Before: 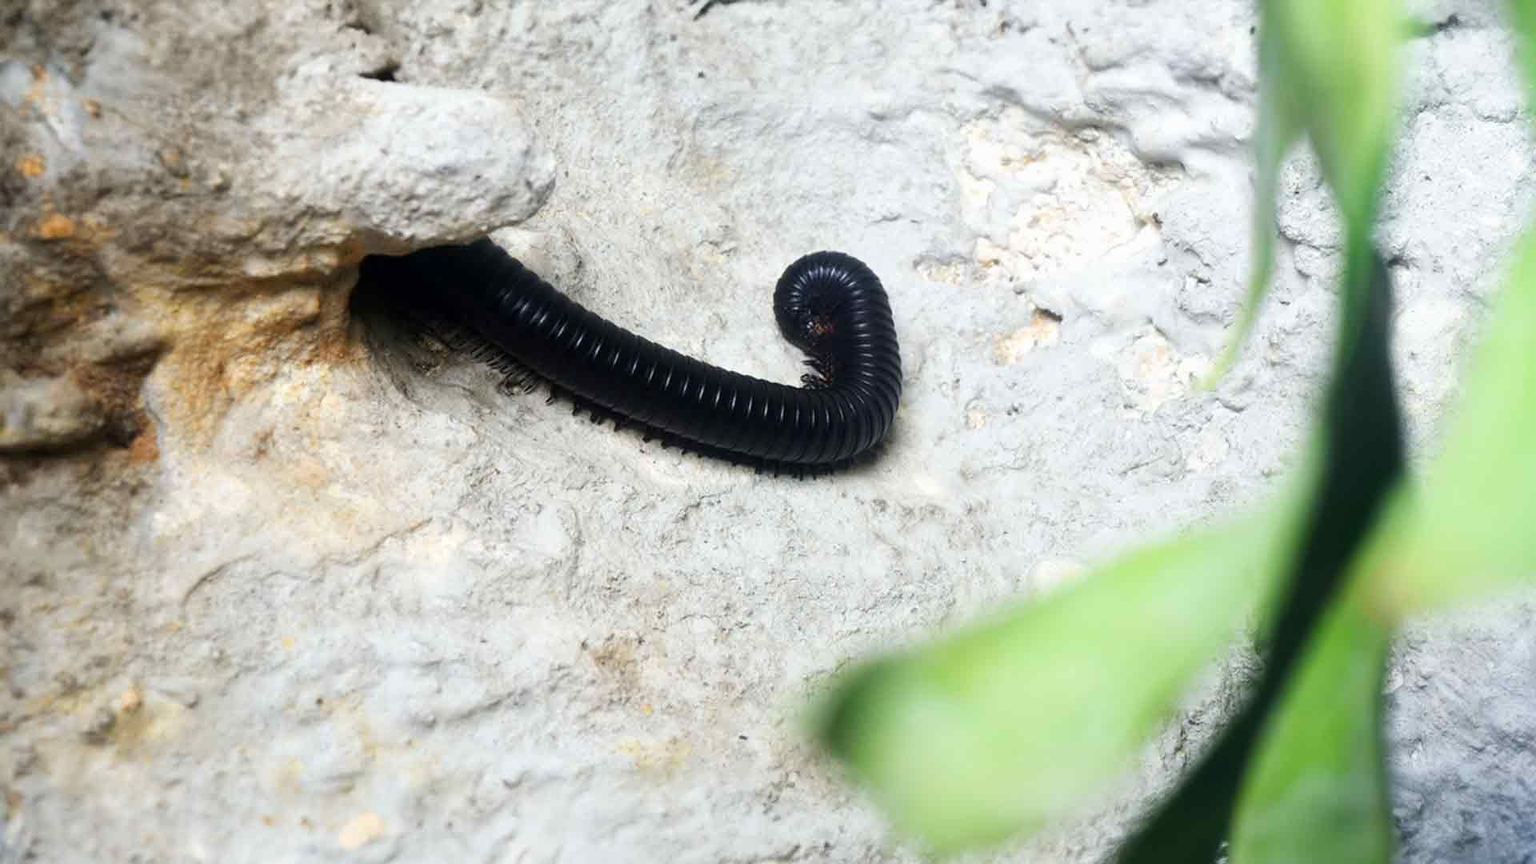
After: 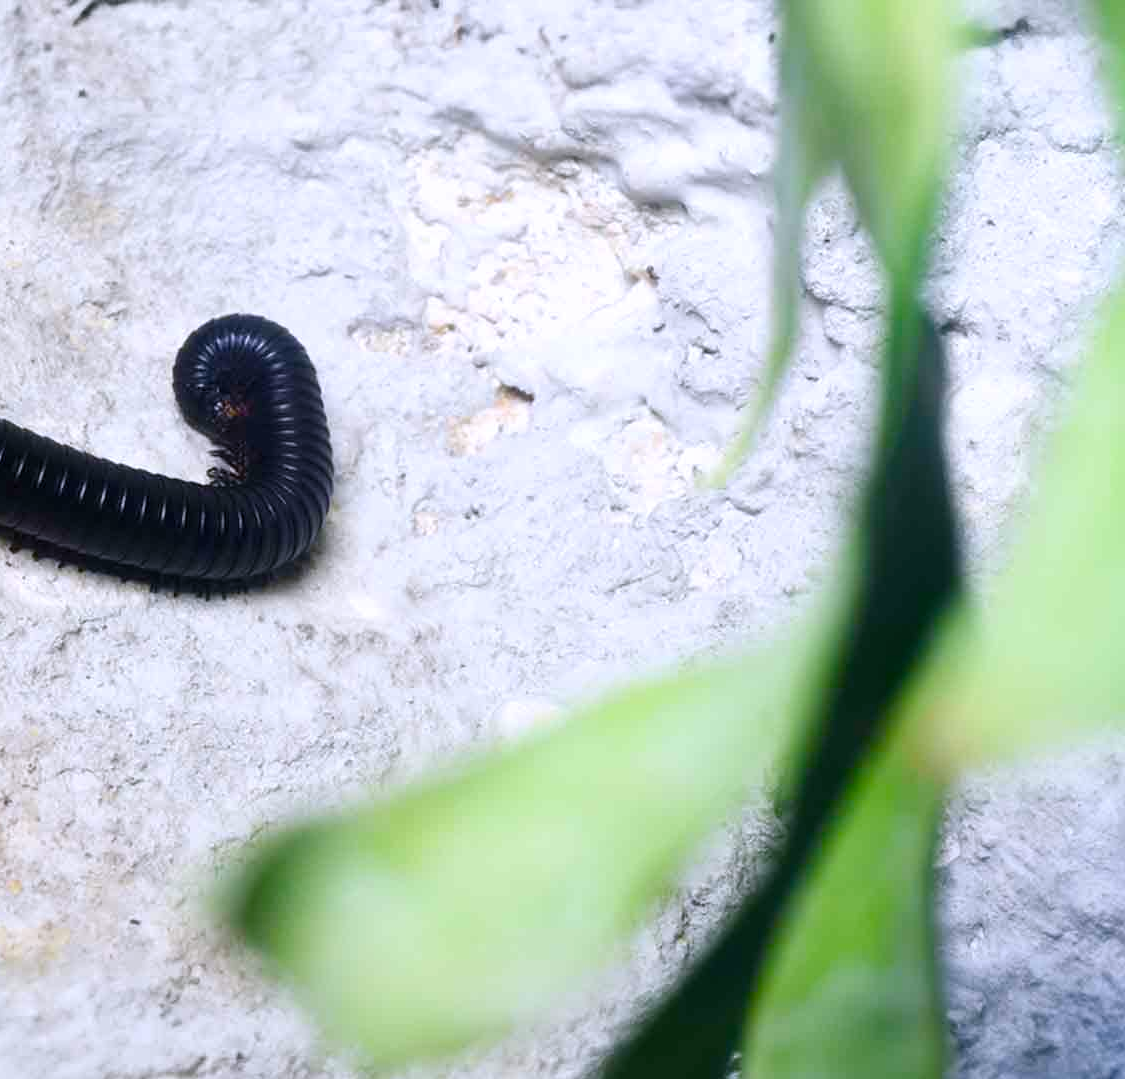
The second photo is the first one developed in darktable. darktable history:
color balance rgb: perceptual saturation grading › global saturation 20%, perceptual saturation grading › highlights -25%, perceptual saturation grading › shadows 25%
crop: left 41.402%
white balance: red 1.004, blue 1.096
